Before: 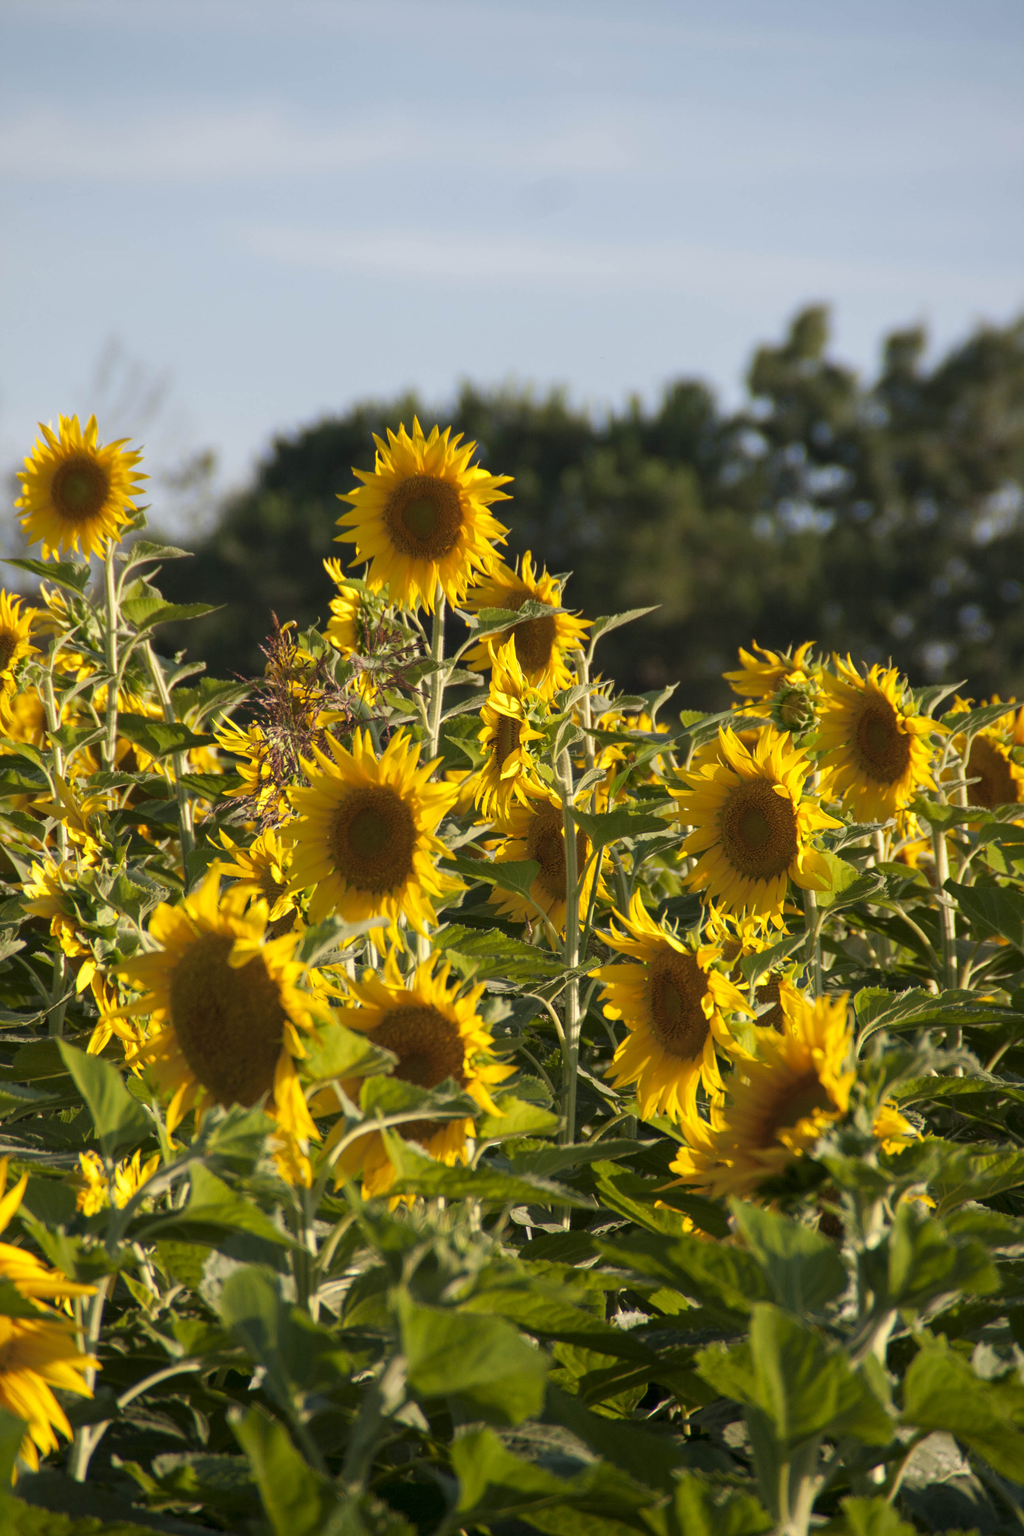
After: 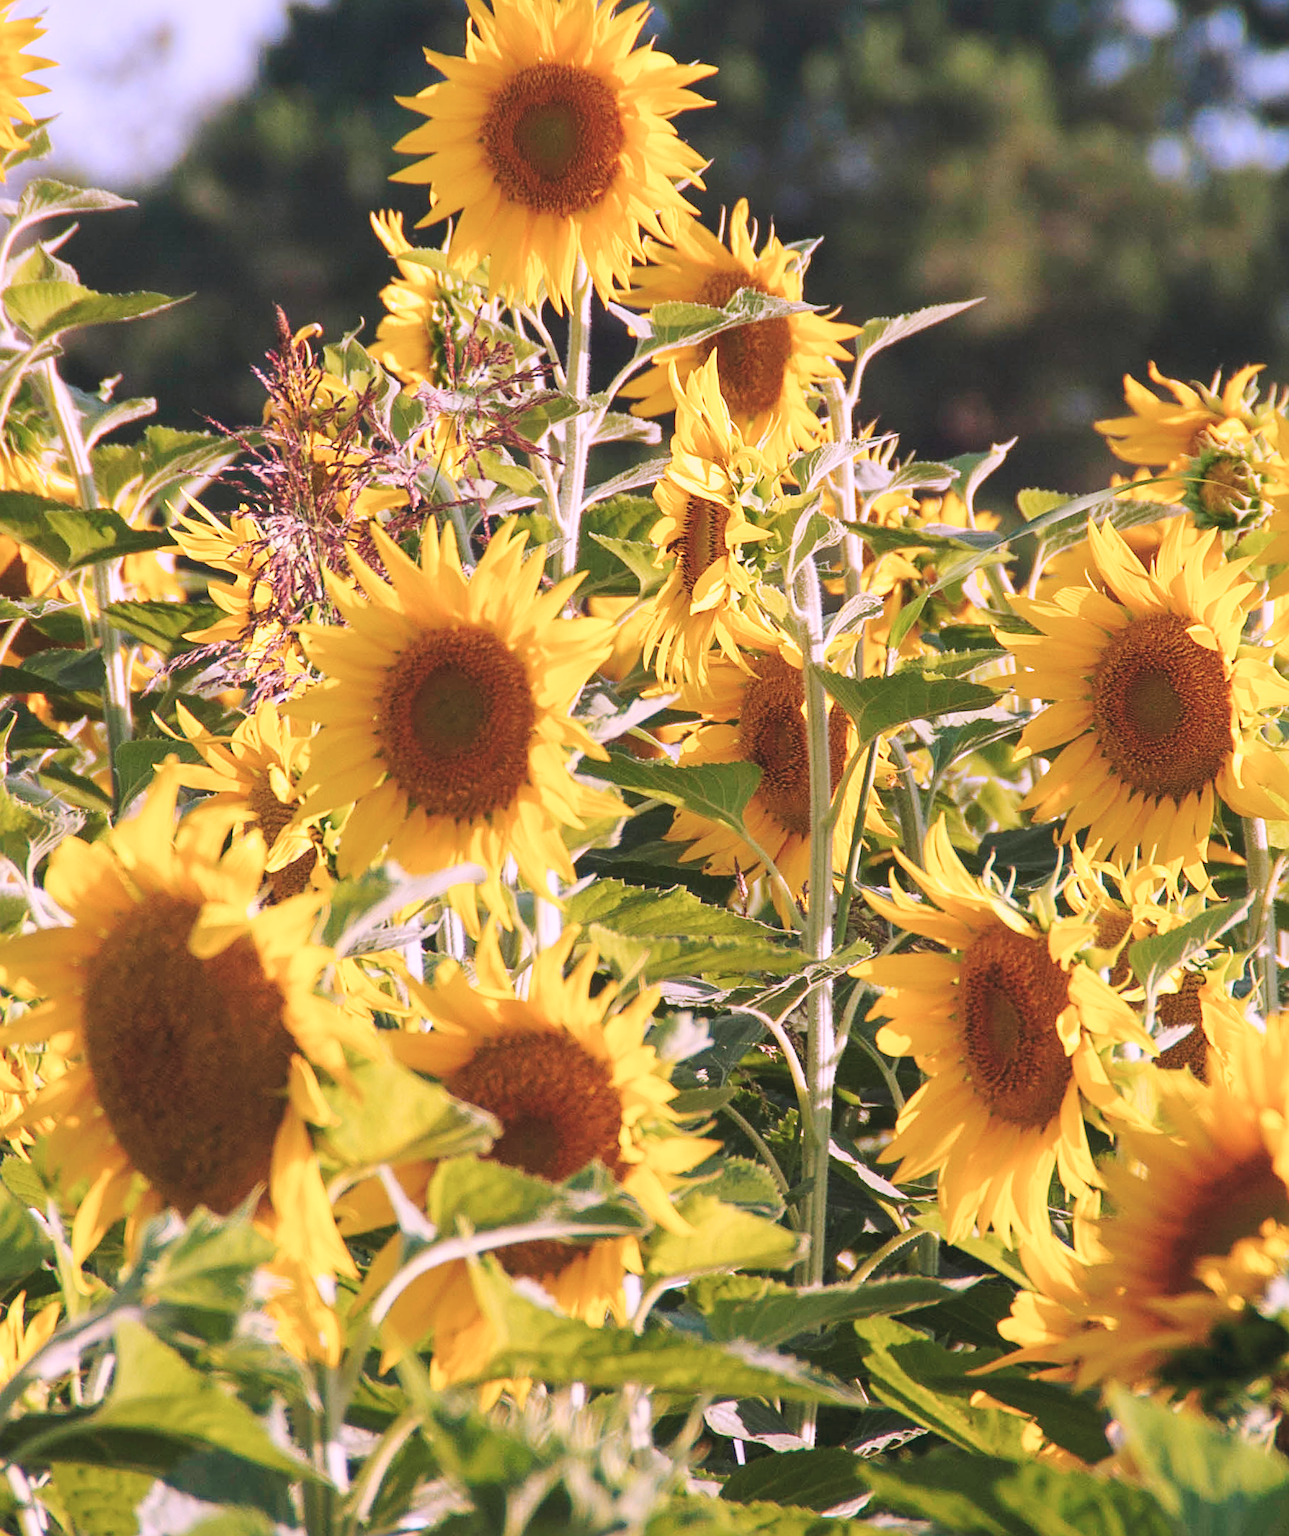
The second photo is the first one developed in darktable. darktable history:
crop: left 11.123%, top 27.61%, right 18.3%, bottom 17.034%
rotate and perspective: rotation 0.226°, lens shift (vertical) -0.042, crop left 0.023, crop right 0.982, crop top 0.006, crop bottom 0.994
shadows and highlights: radius 125.46, shadows 21.19, highlights -21.19, low approximation 0.01
white balance: red 0.988, blue 1.017
color correction: highlights a* 15.03, highlights b* -25.07
base curve: curves: ch0 [(0, 0.007) (0.028, 0.063) (0.121, 0.311) (0.46, 0.743) (0.859, 0.957) (1, 1)], preserve colors none
sharpen: on, module defaults
